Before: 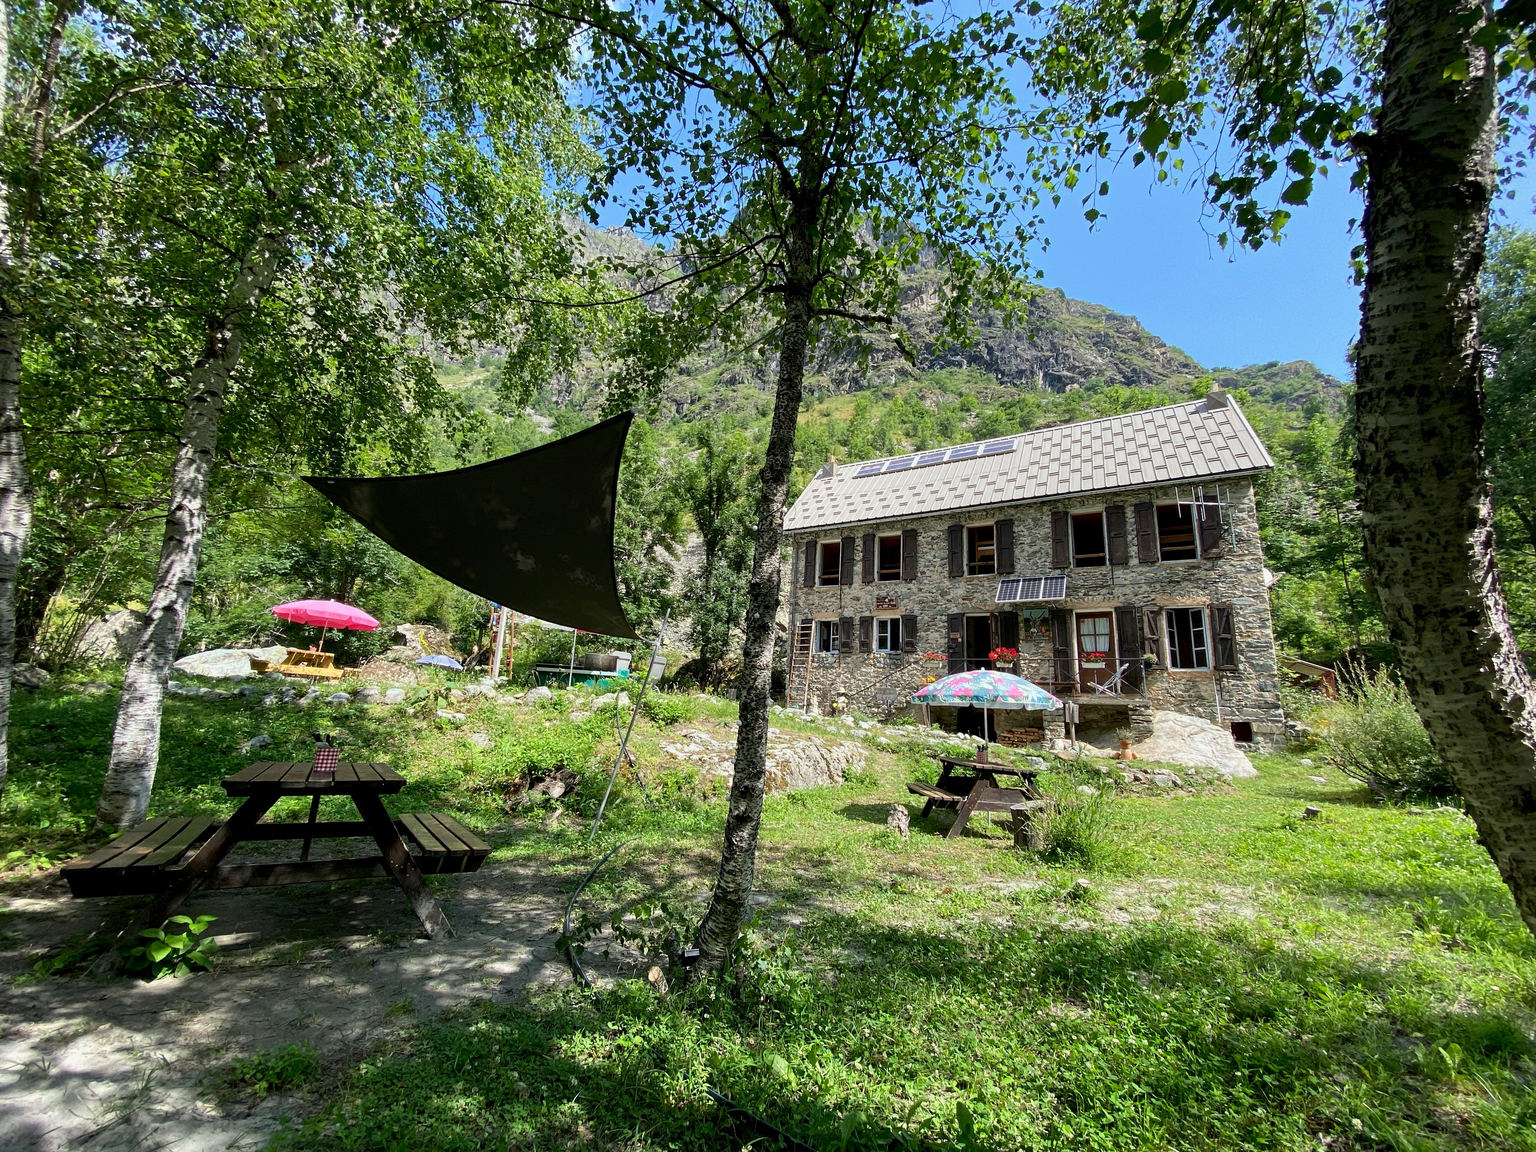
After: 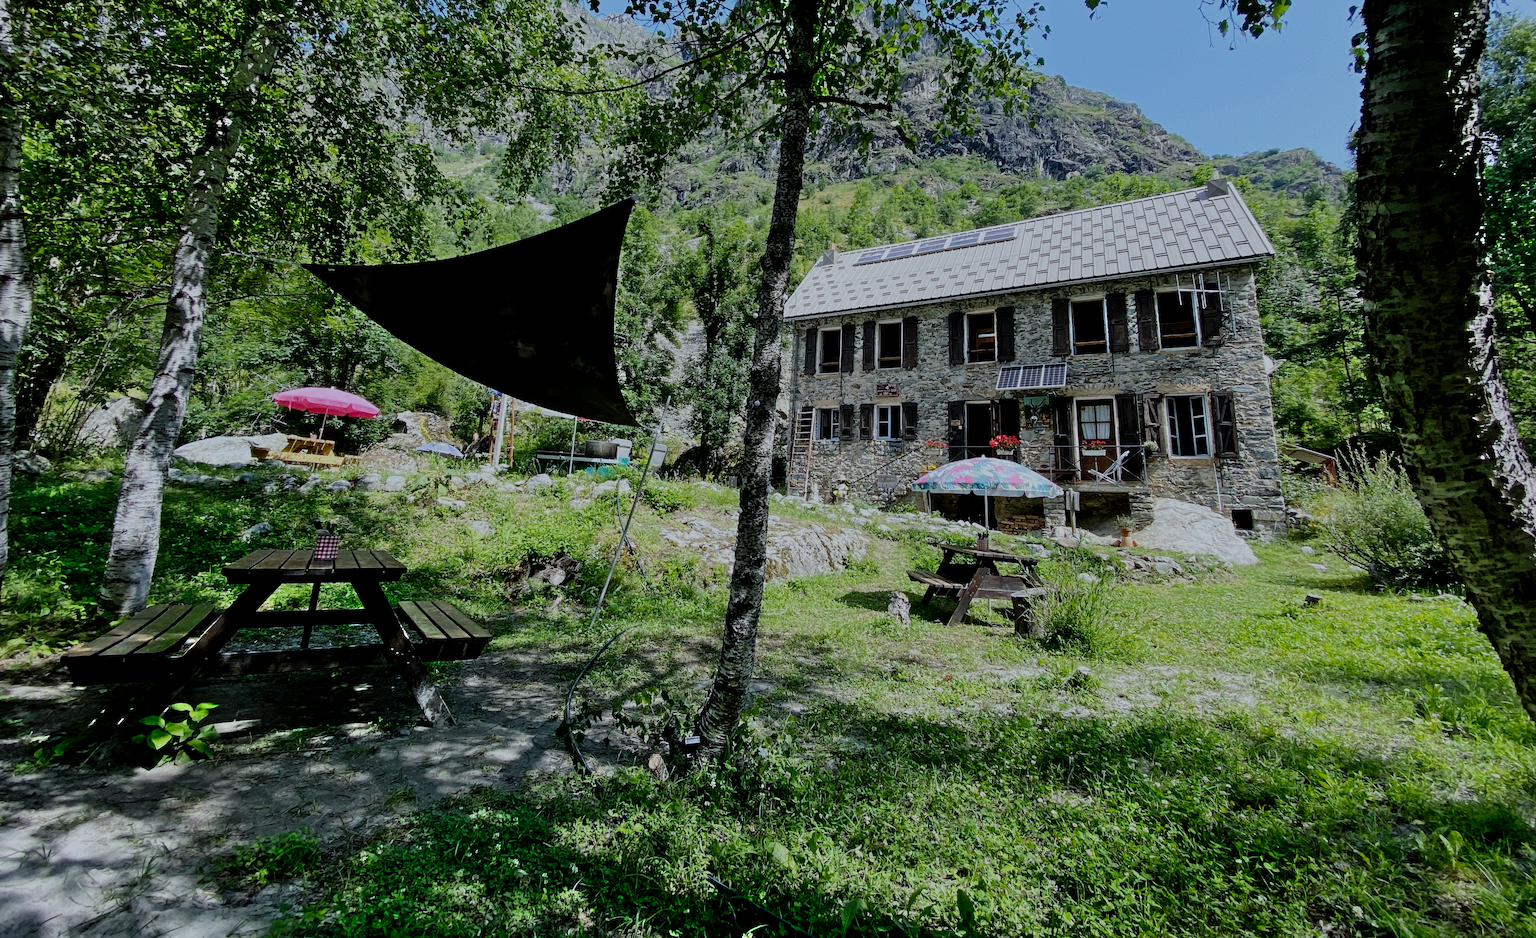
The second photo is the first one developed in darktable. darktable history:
white balance: red 0.931, blue 1.11
crop and rotate: top 18.507%
shadows and highlights: radius 44.78, white point adjustment 6.64, compress 79.65%, highlights color adjustment 78.42%, soften with gaussian
filmic rgb: middle gray luminance 30%, black relative exposure -9 EV, white relative exposure 7 EV, threshold 6 EV, target black luminance 0%, hardness 2.94, latitude 2.04%, contrast 0.963, highlights saturation mix 5%, shadows ↔ highlights balance 12.16%, add noise in highlights 0, preserve chrominance no, color science v3 (2019), use custom middle-gray values true, iterations of high-quality reconstruction 0, contrast in highlights soft, enable highlight reconstruction true
